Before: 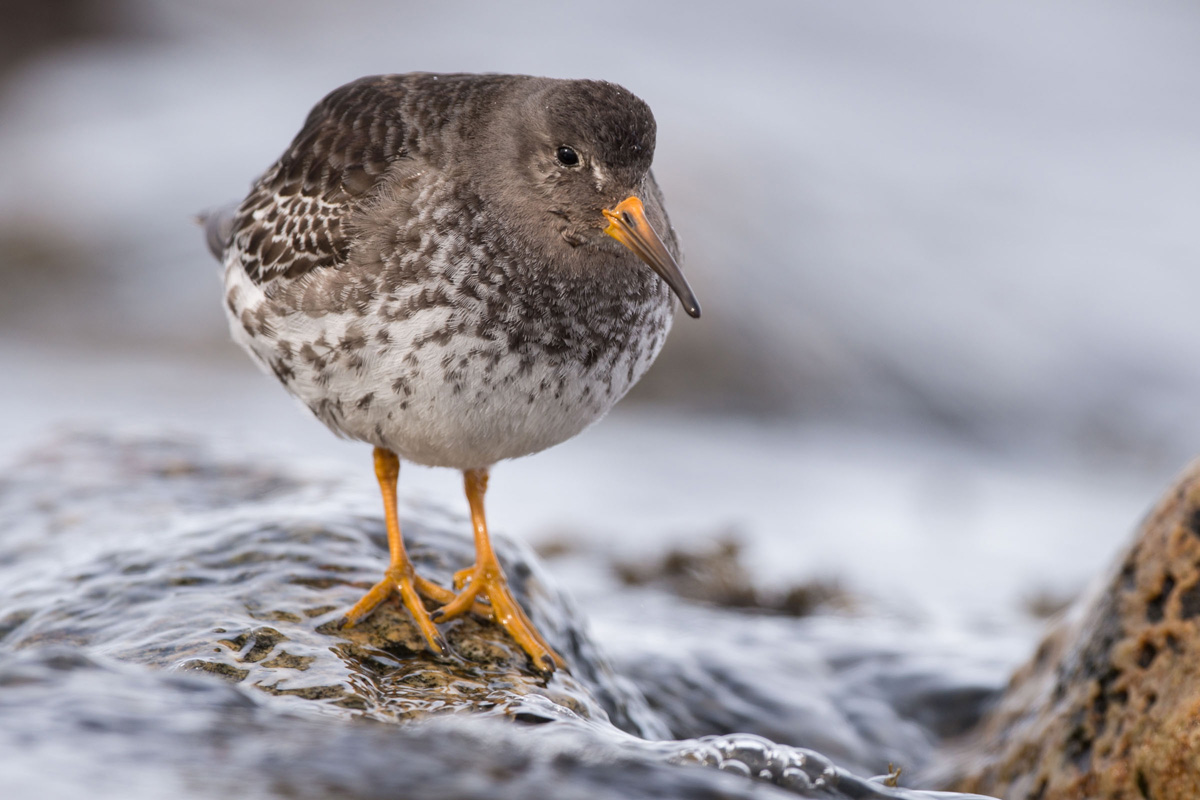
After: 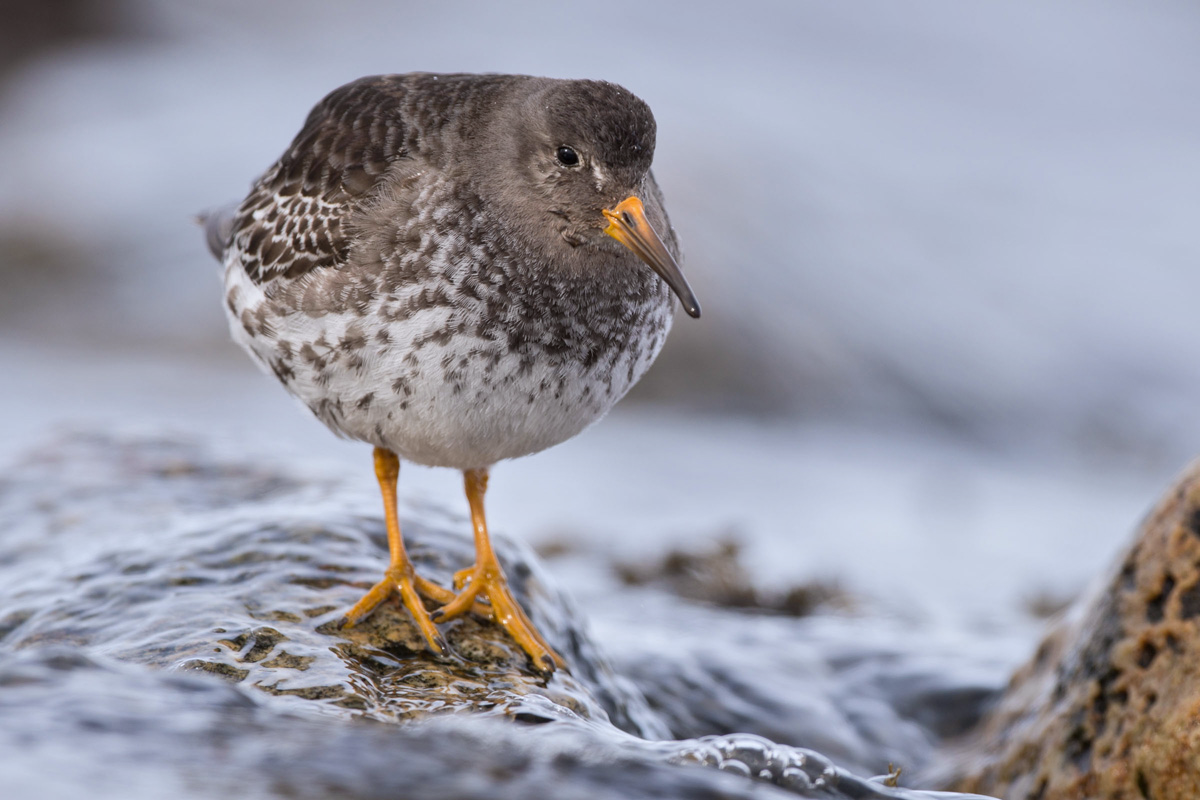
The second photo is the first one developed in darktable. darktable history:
white balance: red 0.974, blue 1.044
tone equalizer: -8 EV -0.002 EV, -7 EV 0.005 EV, -6 EV -0.009 EV, -5 EV 0.011 EV, -4 EV -0.012 EV, -3 EV 0.007 EV, -2 EV -0.062 EV, -1 EV -0.293 EV, +0 EV -0.582 EV, smoothing diameter 2%, edges refinement/feathering 20, mask exposure compensation -1.57 EV, filter diffusion 5
